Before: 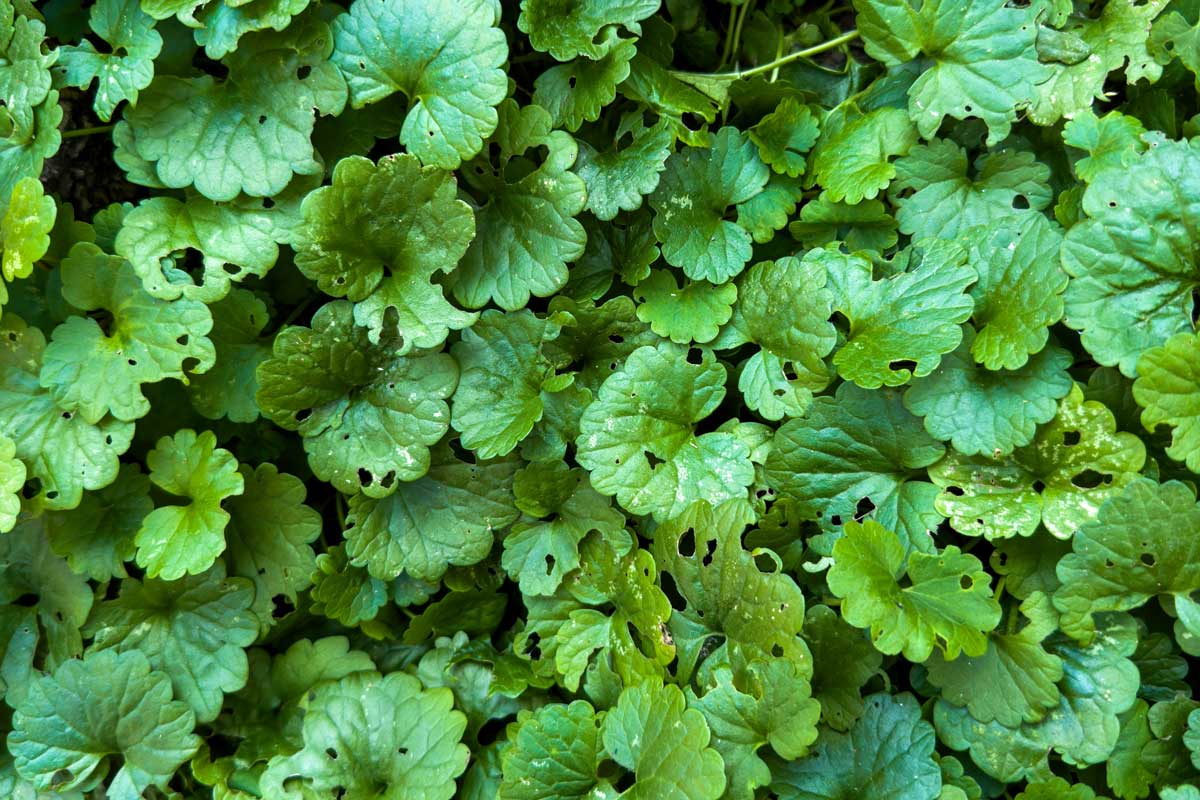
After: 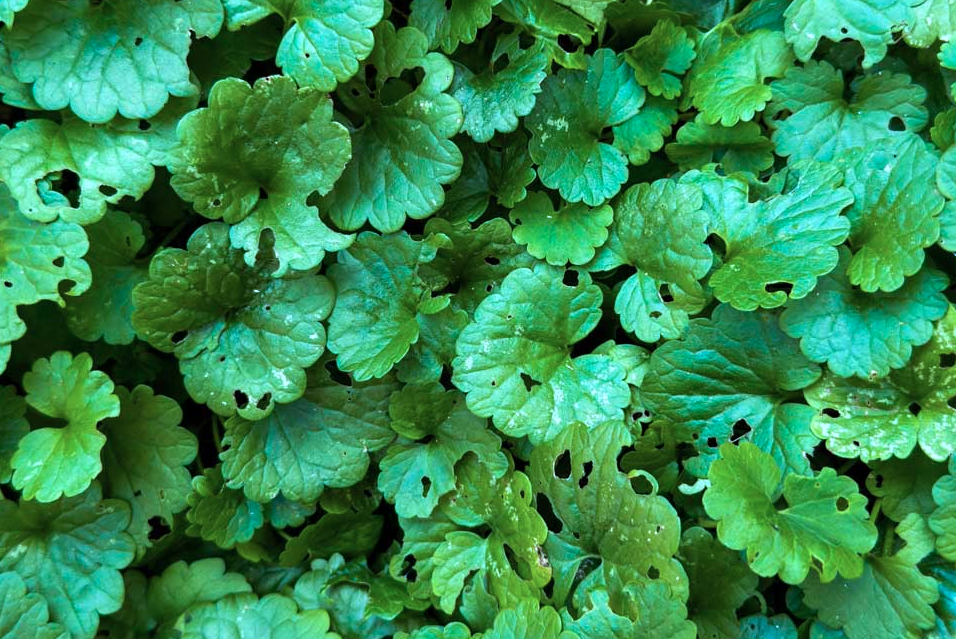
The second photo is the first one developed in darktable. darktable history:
crop and rotate: left 10.349%, top 9.796%, right 9.979%, bottom 10.27%
color correction: highlights a* -10.64, highlights b* -18.92
